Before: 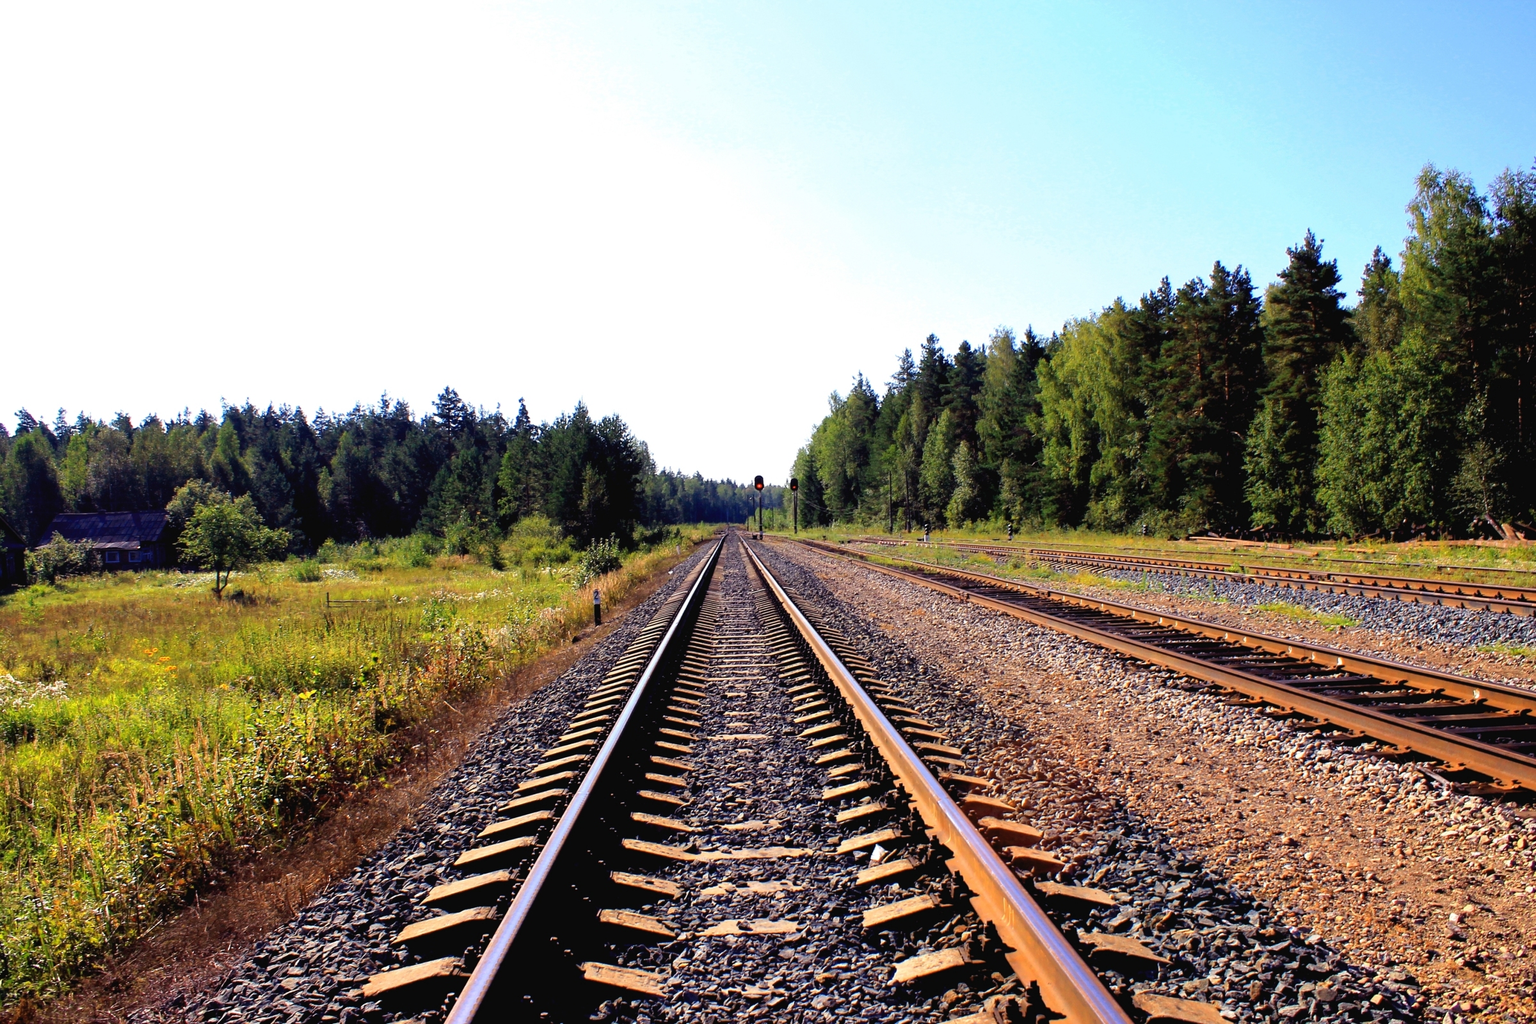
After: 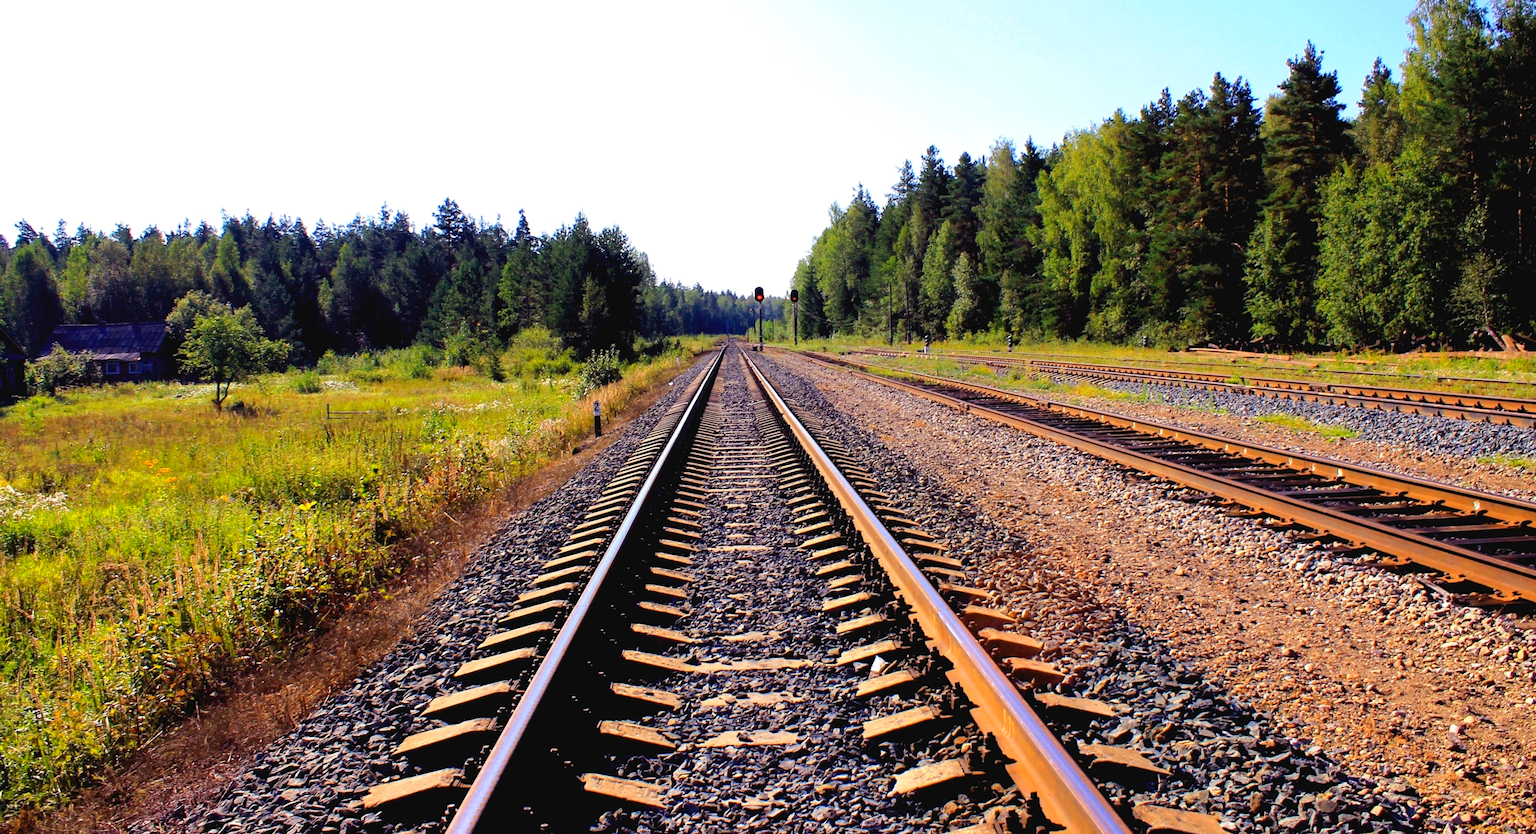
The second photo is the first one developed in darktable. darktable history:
color balance rgb: global offset › hue 168.88°, perceptual saturation grading › global saturation 0.761%, perceptual brilliance grading › mid-tones 9.877%, perceptual brilliance grading › shadows 14.314%, global vibrance 20%
crop and rotate: top 18.455%
